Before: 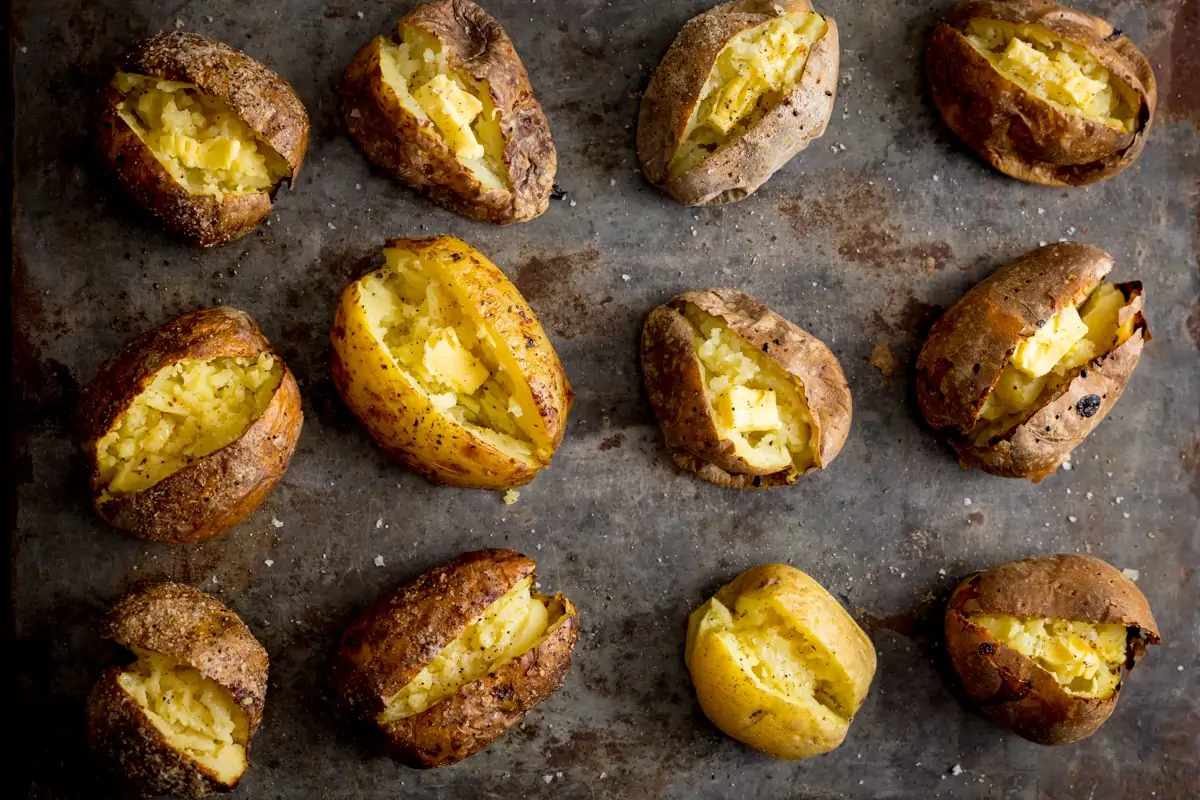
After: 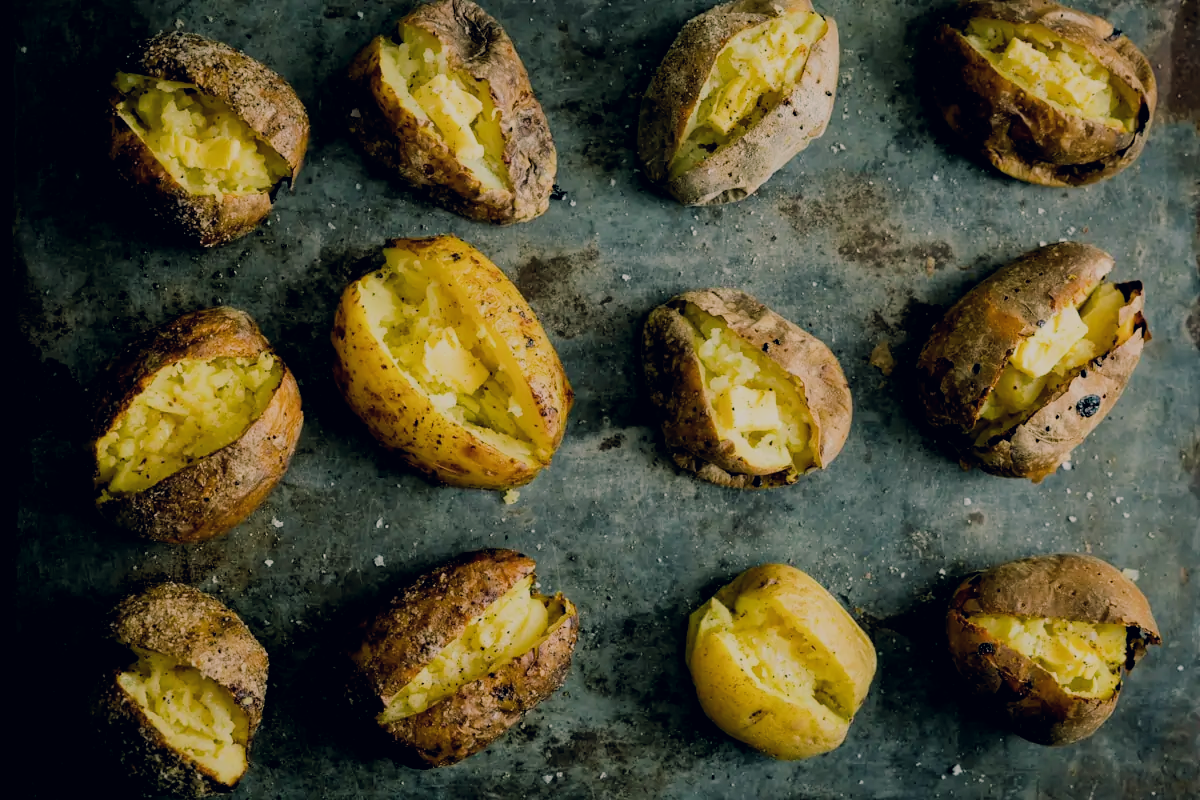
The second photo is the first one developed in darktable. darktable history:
color balance rgb: shadows lift › luminance -20.257%, power › chroma 2.143%, power › hue 164.36°, highlights gain › chroma 0.953%, highlights gain › hue 24.4°, linear chroma grading › shadows -8.396%, linear chroma grading › global chroma 9.691%, perceptual saturation grading › global saturation -1.584%, perceptual saturation grading › highlights -7.263%, perceptual saturation grading › mid-tones 7.798%, perceptual saturation grading › shadows 4.763%
filmic rgb: middle gray luminance 29.88%, black relative exposure -8.96 EV, white relative exposure 7 EV, target black luminance 0%, hardness 2.94, latitude 1.43%, contrast 0.962, highlights saturation mix 5.53%, shadows ↔ highlights balance 11.34%
color correction: highlights a* 0.428, highlights b* 2.73, shadows a* -0.791, shadows b* -4.81
